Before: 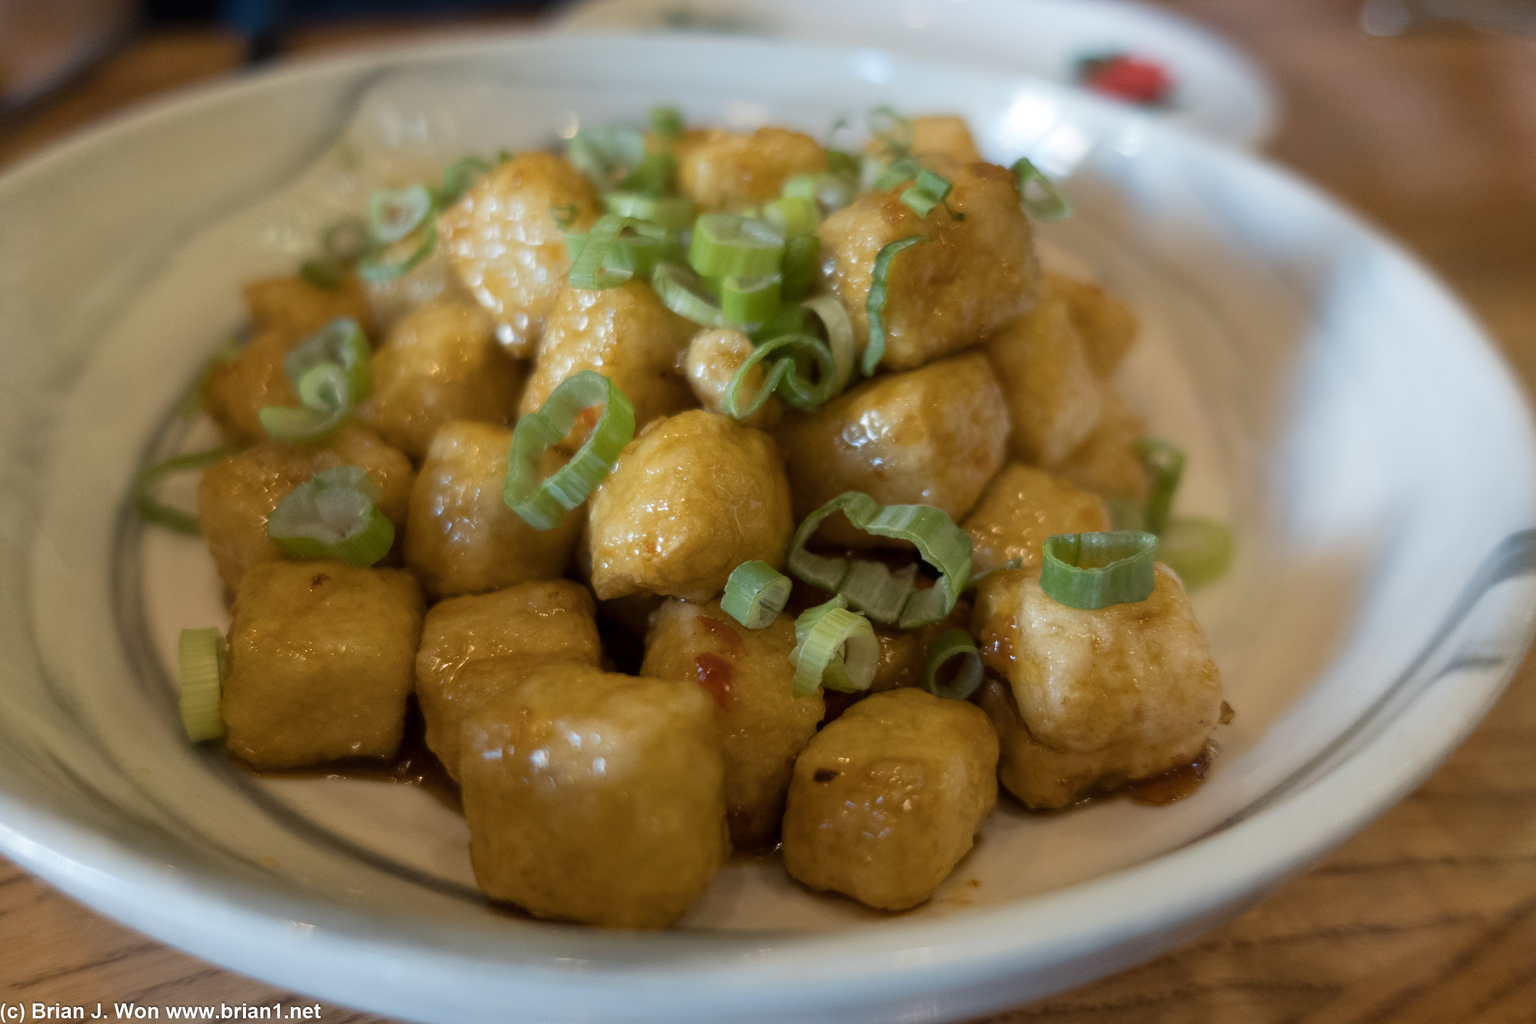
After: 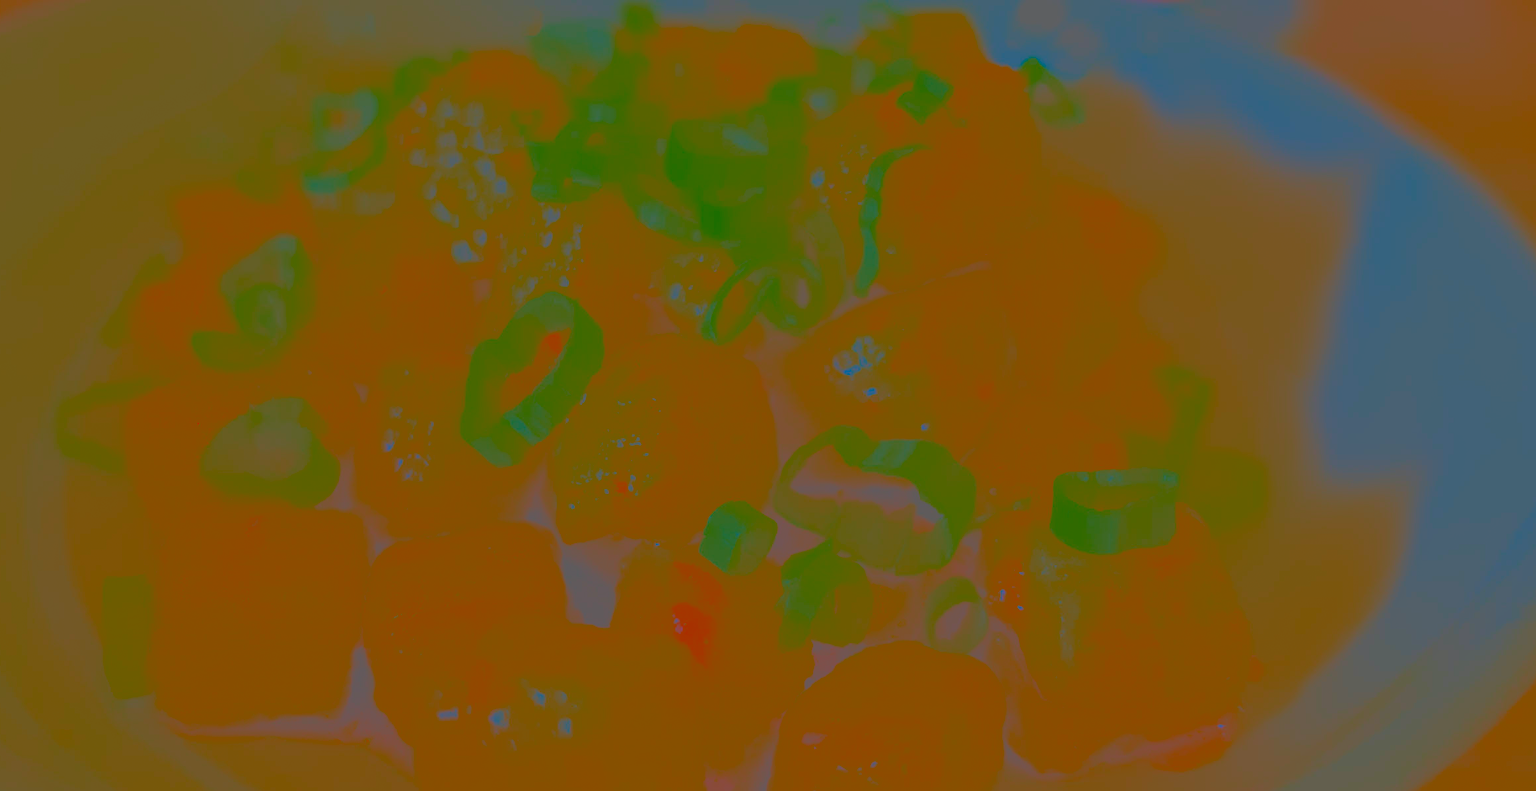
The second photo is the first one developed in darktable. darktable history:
local contrast: on, module defaults
color correction: highlights a* 5.38, highlights b* 5.3, shadows a* -4.26, shadows b* -5.11
velvia: strength 27%
contrast brightness saturation: contrast -0.99, brightness -0.17, saturation 0.75
levels: levels [0, 0.498, 0.996]
crop: left 5.596%, top 10.314%, right 3.534%, bottom 19.395%
